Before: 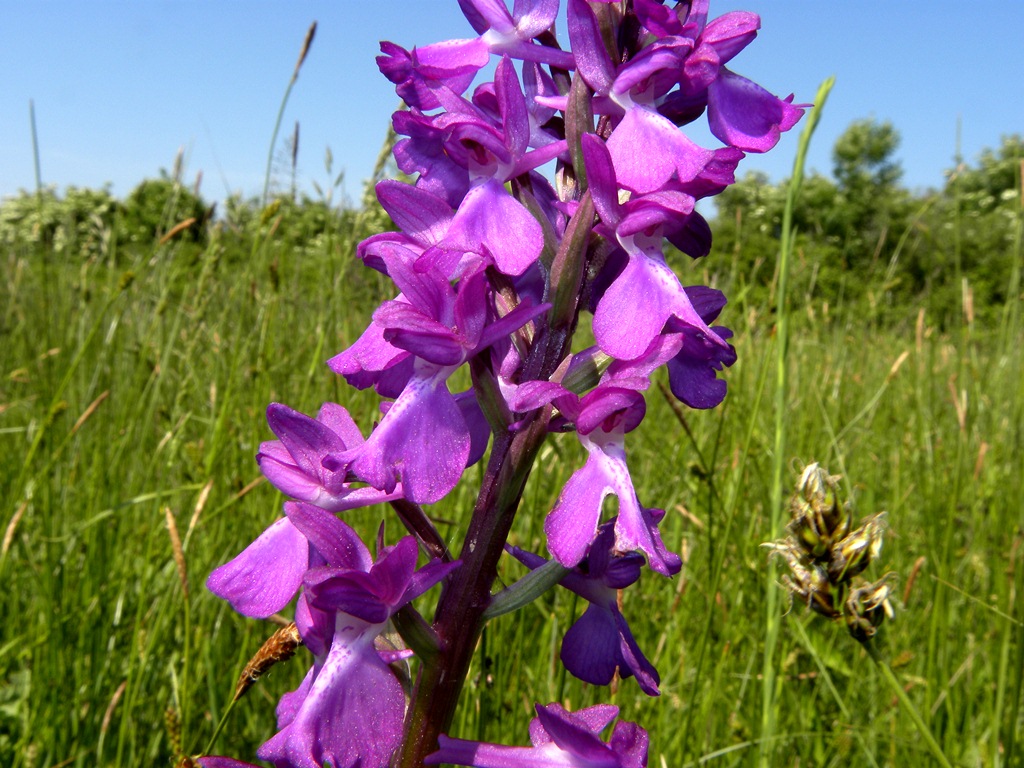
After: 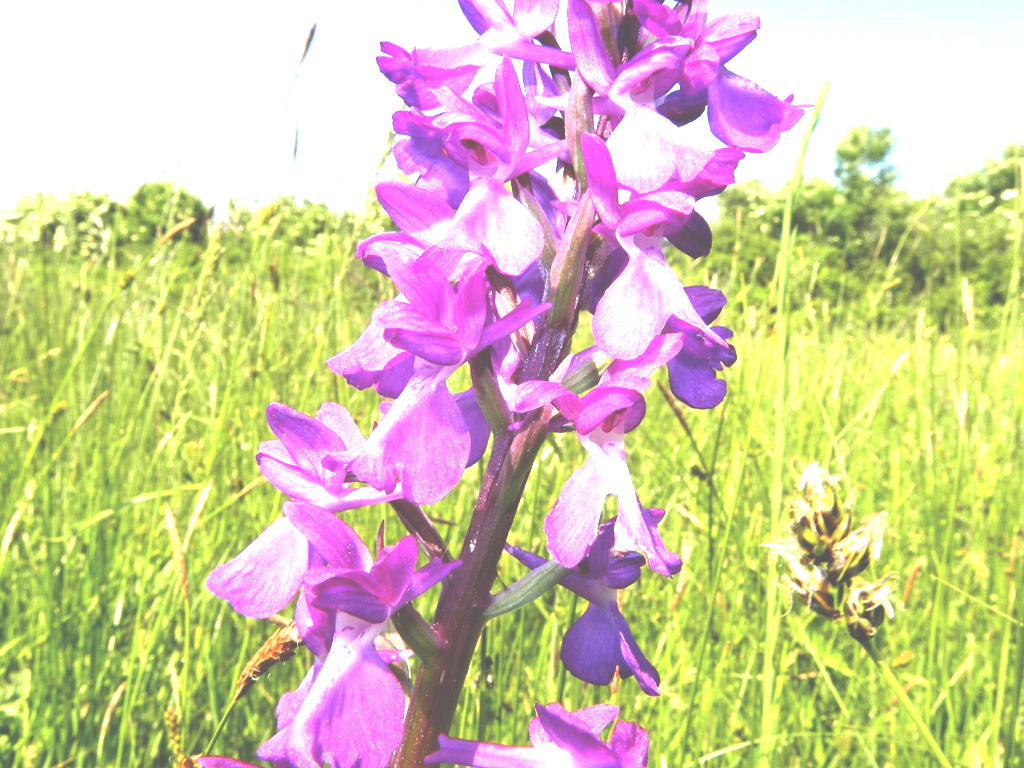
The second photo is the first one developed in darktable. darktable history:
exposure: black level correction -0.024, exposure 1.394 EV, compensate exposure bias true, compensate highlight preservation false
